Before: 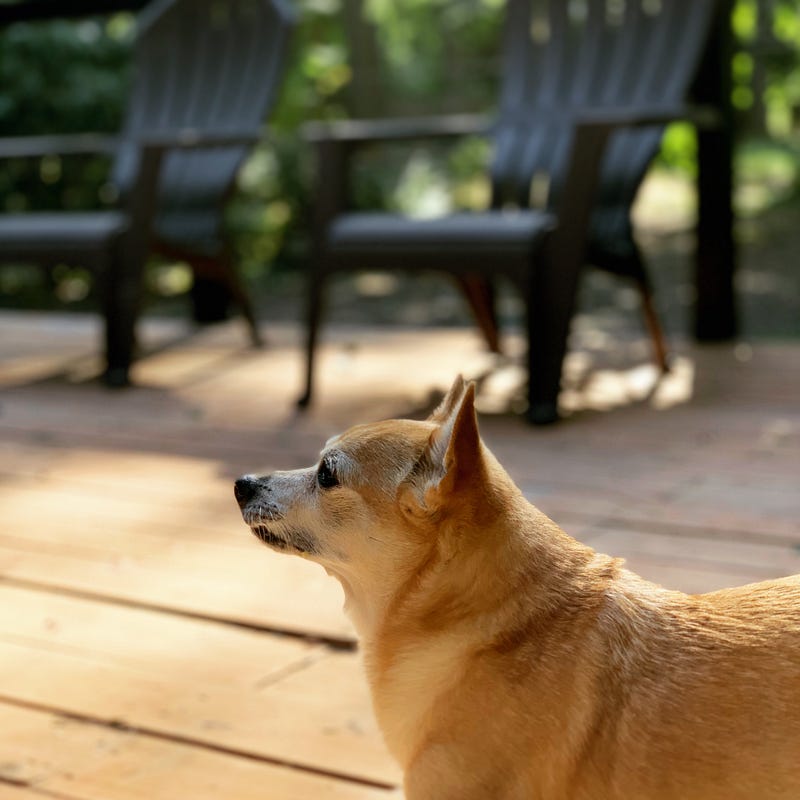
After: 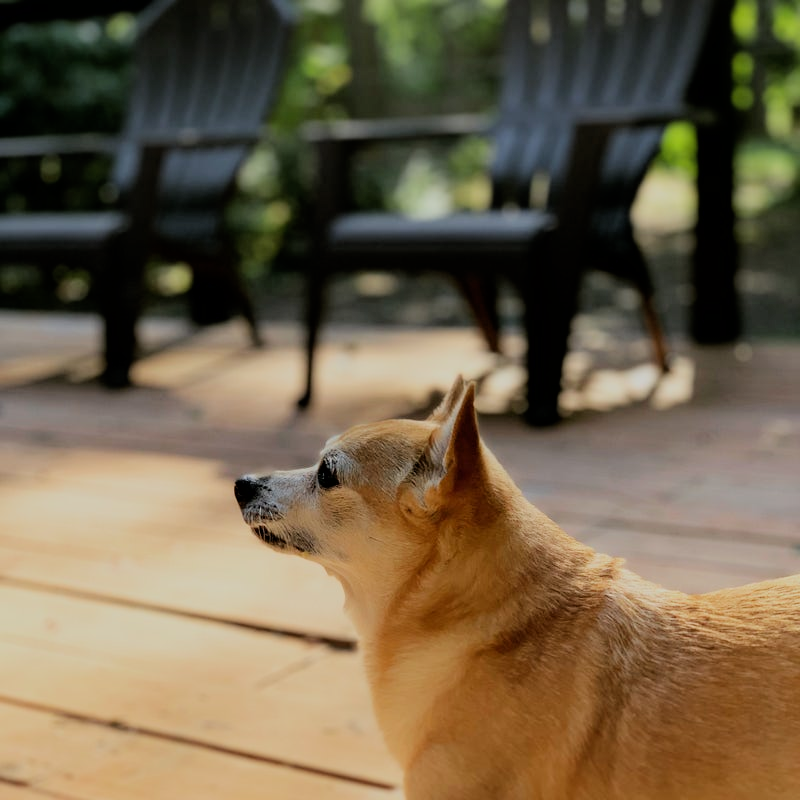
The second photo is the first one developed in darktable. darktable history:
filmic rgb: black relative exposure -7.15 EV, white relative exposure 5.36 EV, hardness 3.02, color science v6 (2022)
